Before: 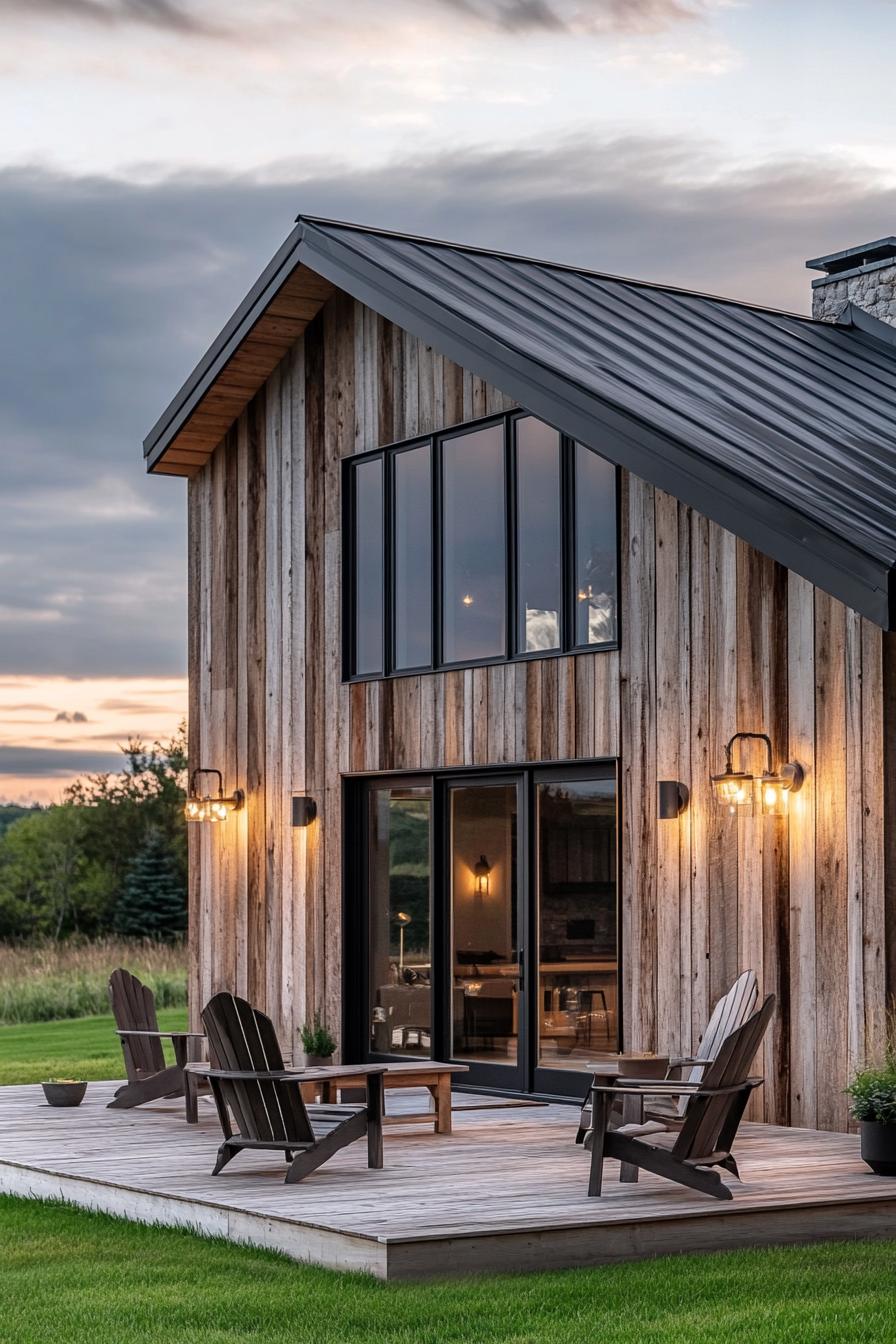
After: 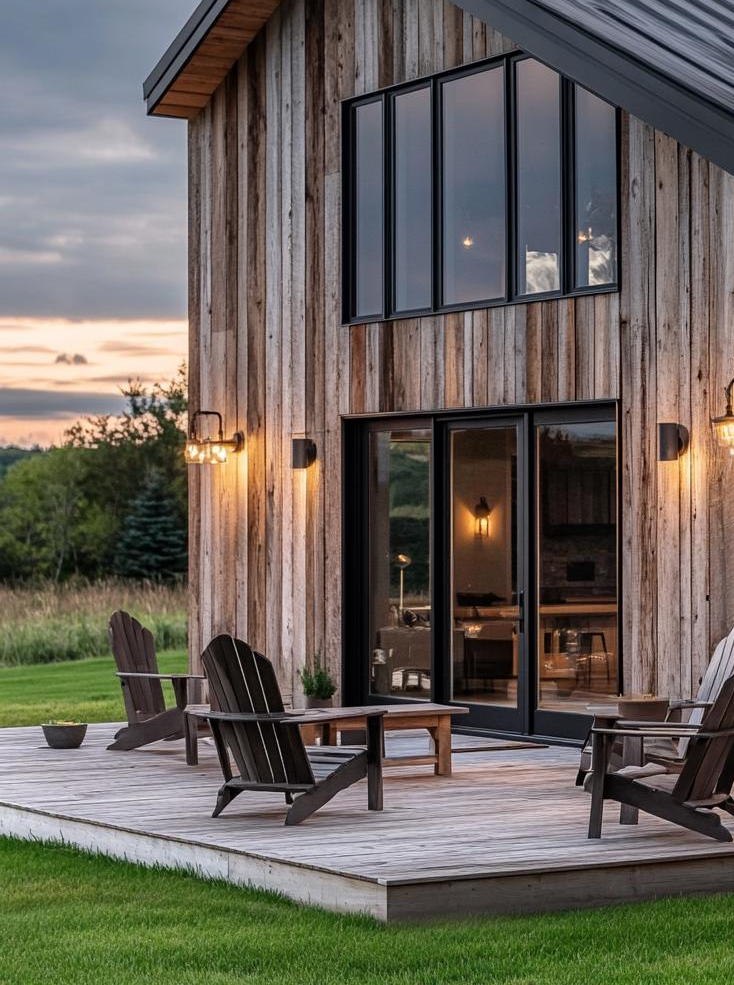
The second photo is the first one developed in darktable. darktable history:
crop: top 26.674%, right 17.994%
